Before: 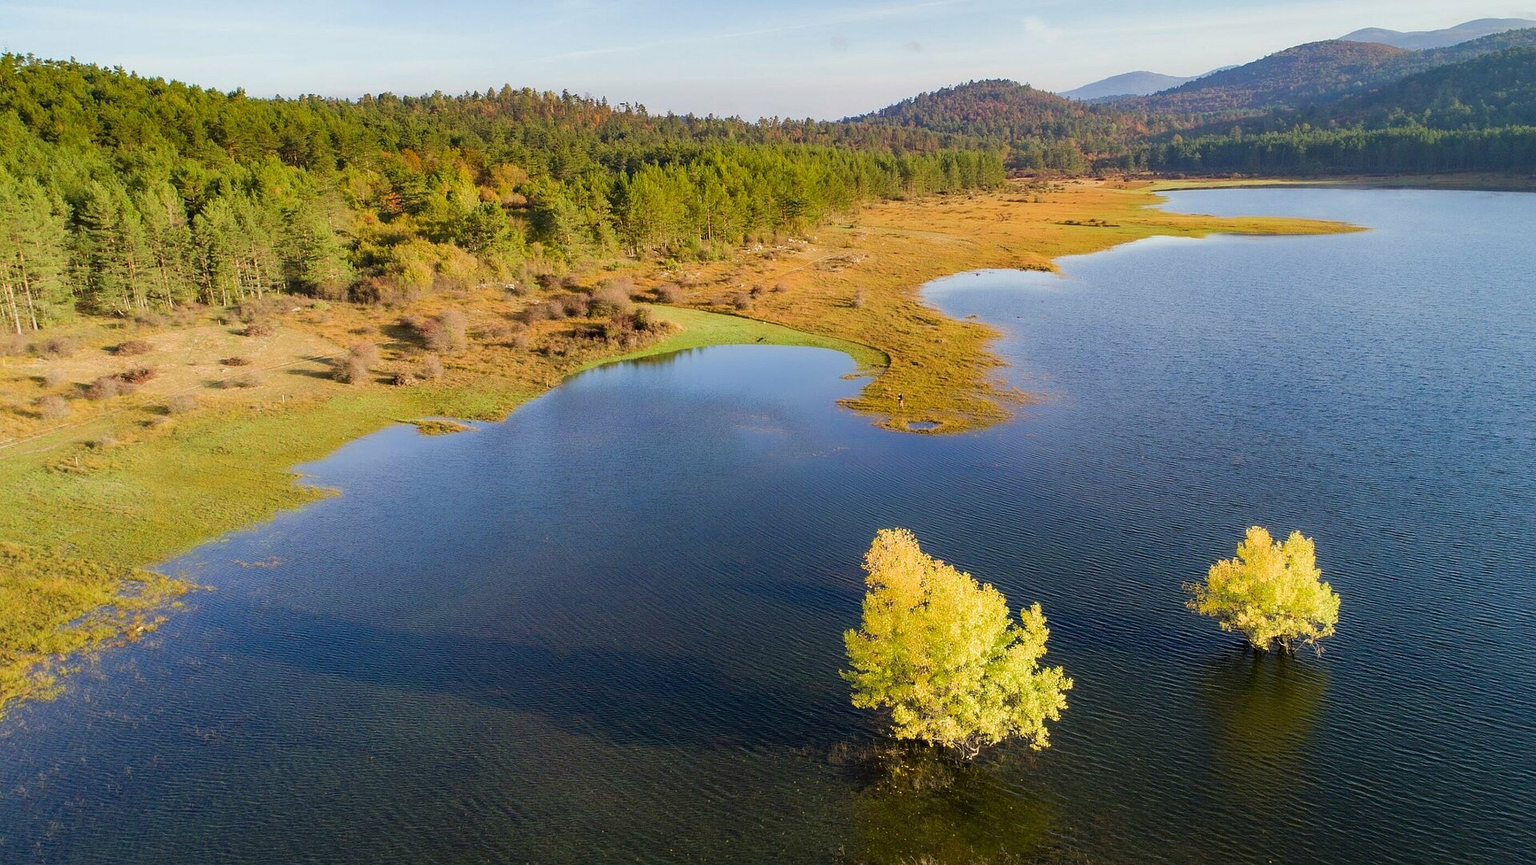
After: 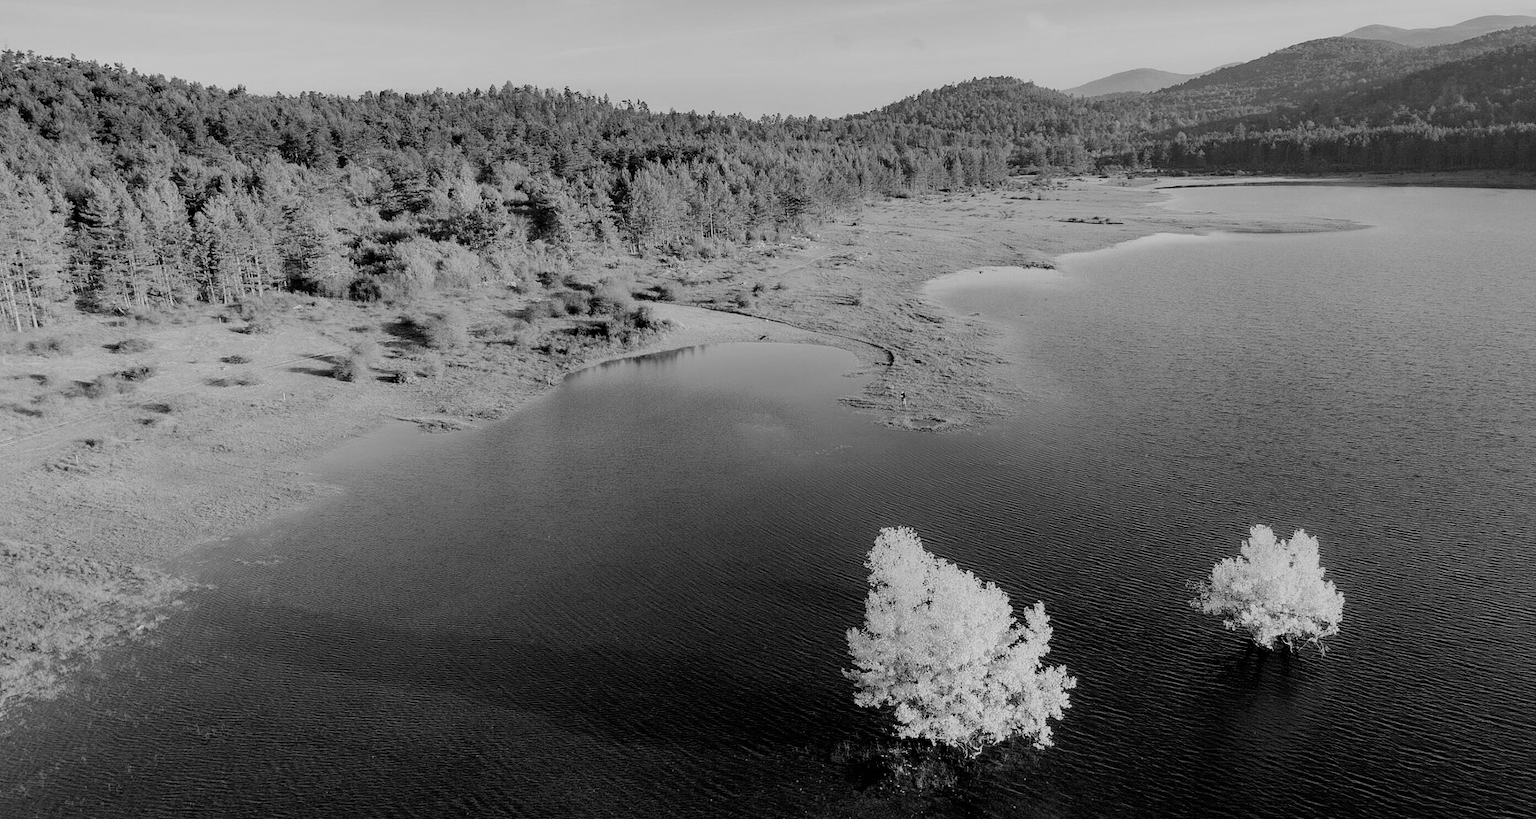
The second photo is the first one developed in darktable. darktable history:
crop: top 0.448%, right 0.264%, bottom 5.045%
monochrome: a -74.22, b 78.2
filmic rgb: black relative exposure -5 EV, hardness 2.88, contrast 1.2
